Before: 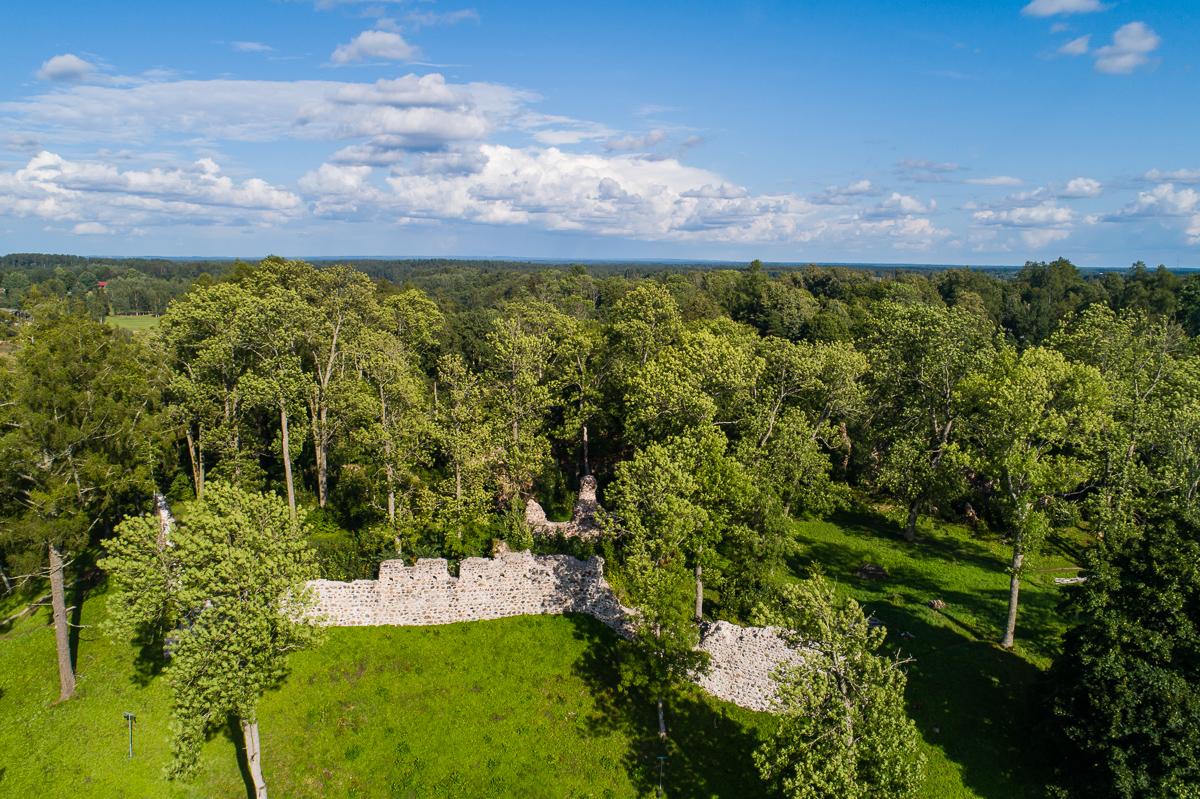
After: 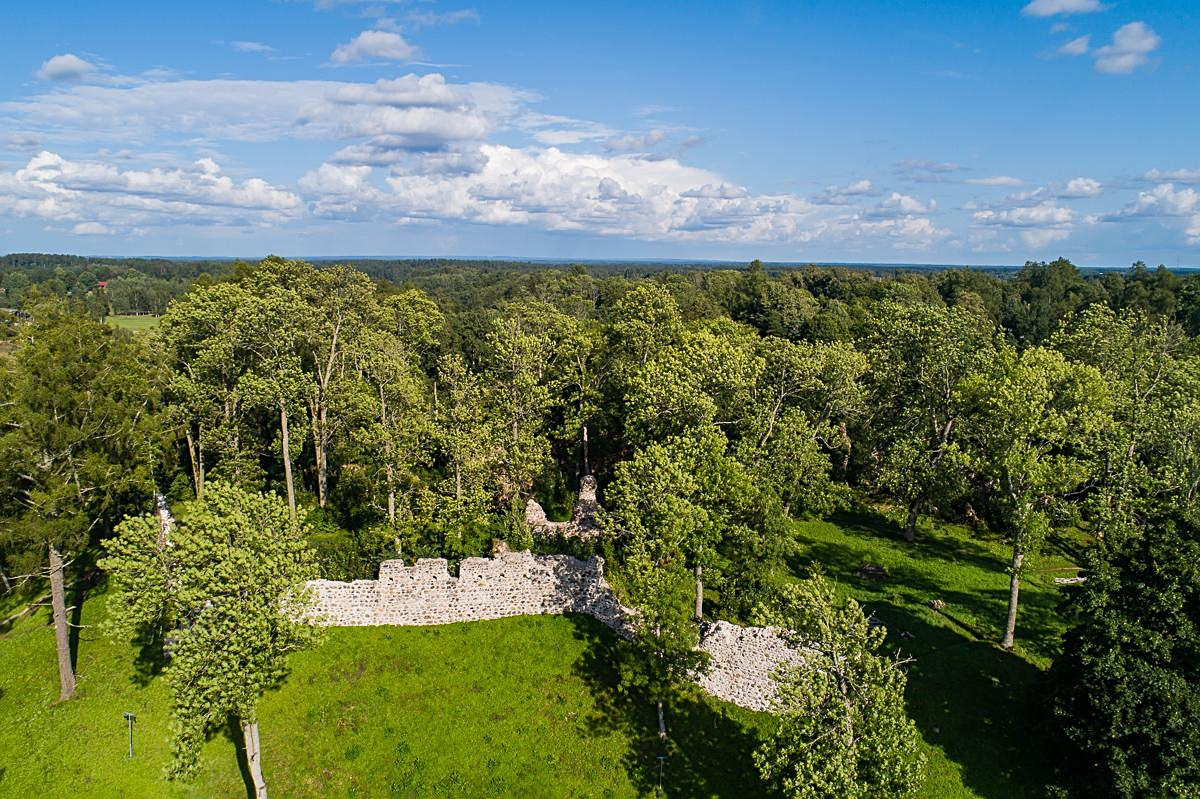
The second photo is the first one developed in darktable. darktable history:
sharpen: radius 2.126, amount 0.383, threshold 0.156
